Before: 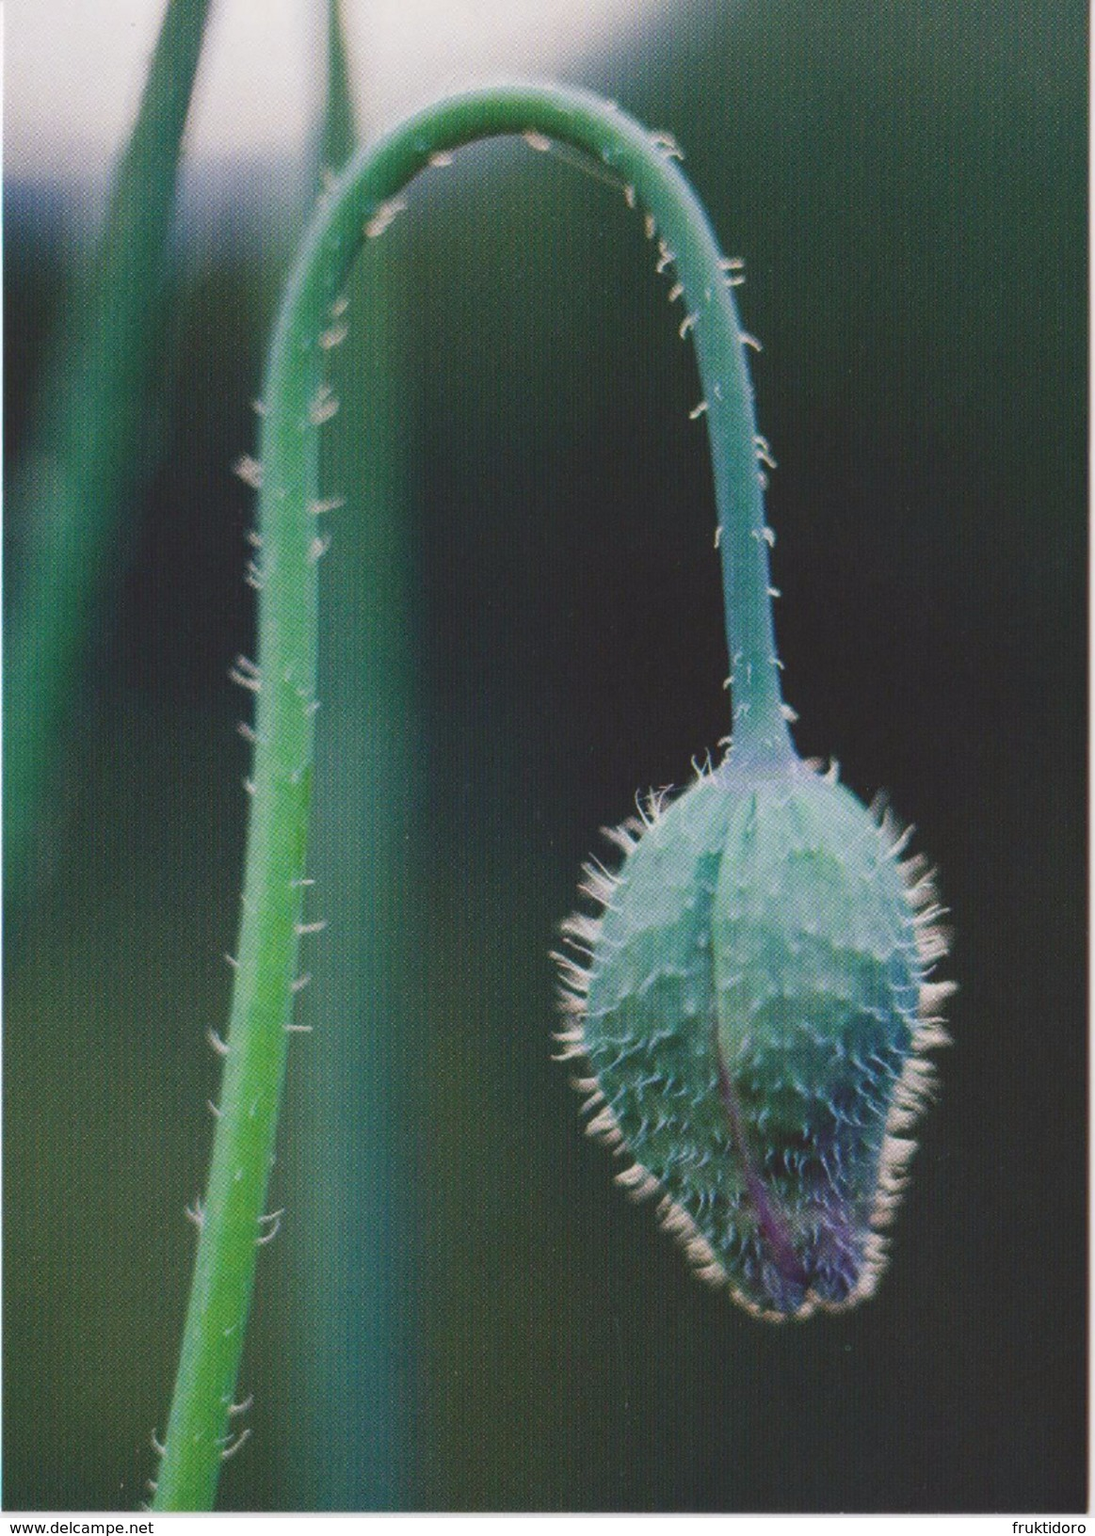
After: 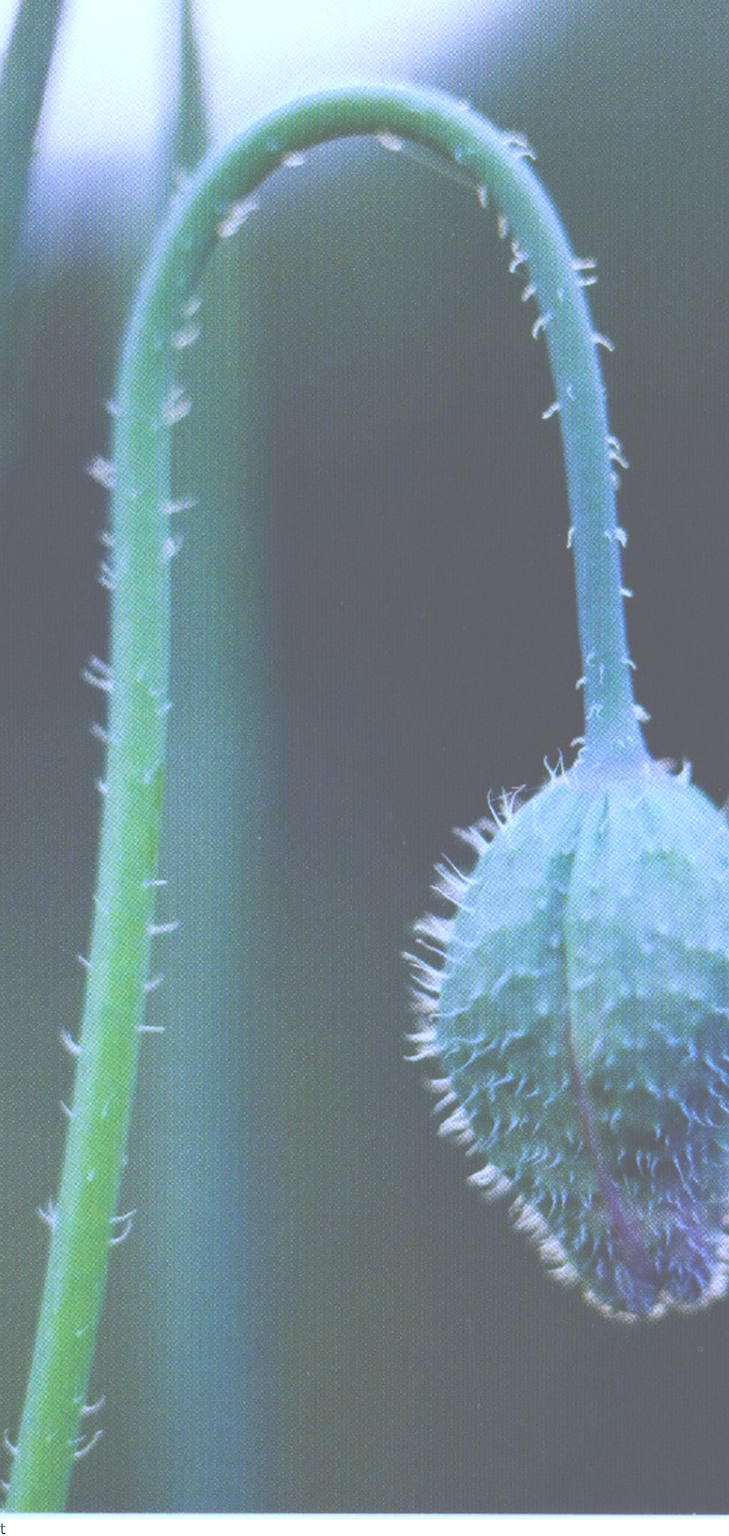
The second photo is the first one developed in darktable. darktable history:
exposure: black level correction -0.071, exposure 0.5 EV, compensate highlight preservation false
crop and rotate: left 13.537%, right 19.796%
white balance: red 0.871, blue 1.249
